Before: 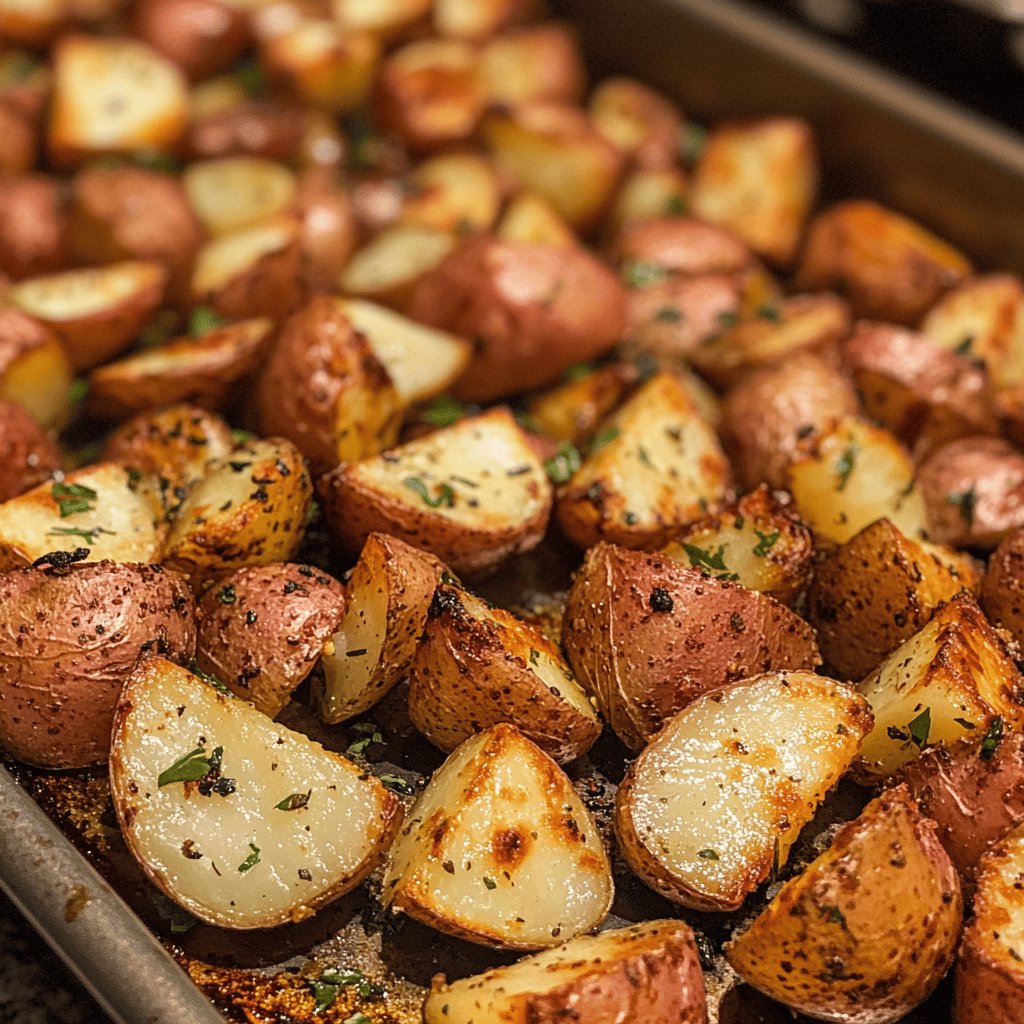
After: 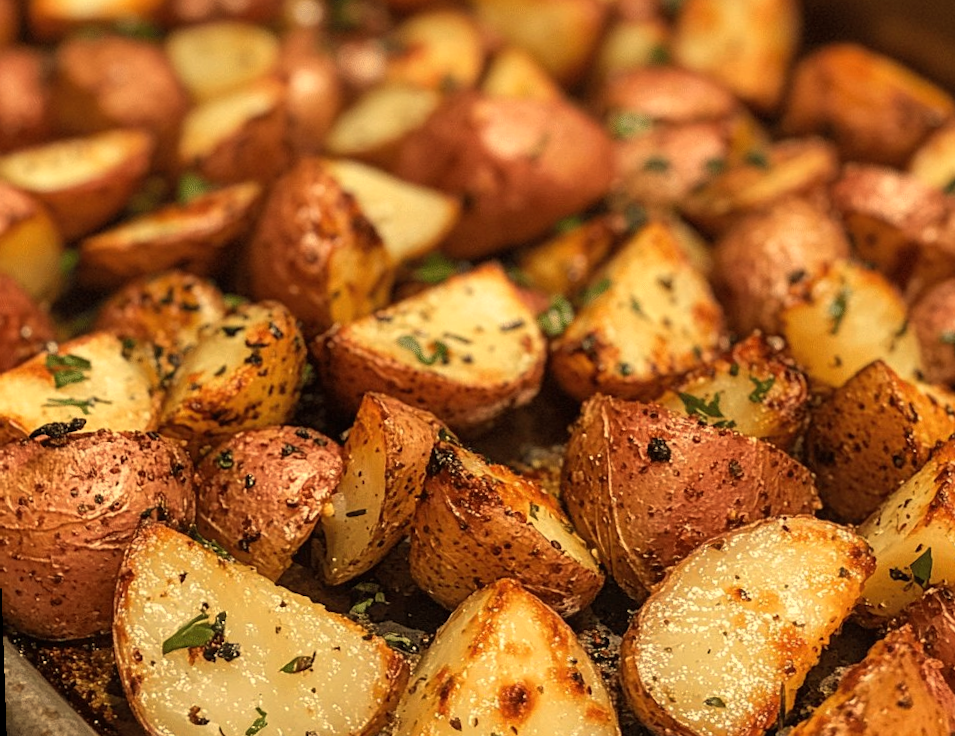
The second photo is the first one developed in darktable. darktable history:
white balance: red 1.08, blue 0.791
crop and rotate: angle 0.03°, top 11.643%, right 5.651%, bottom 11.189%
rotate and perspective: rotation -2°, crop left 0.022, crop right 0.978, crop top 0.049, crop bottom 0.951
tone equalizer: on, module defaults
